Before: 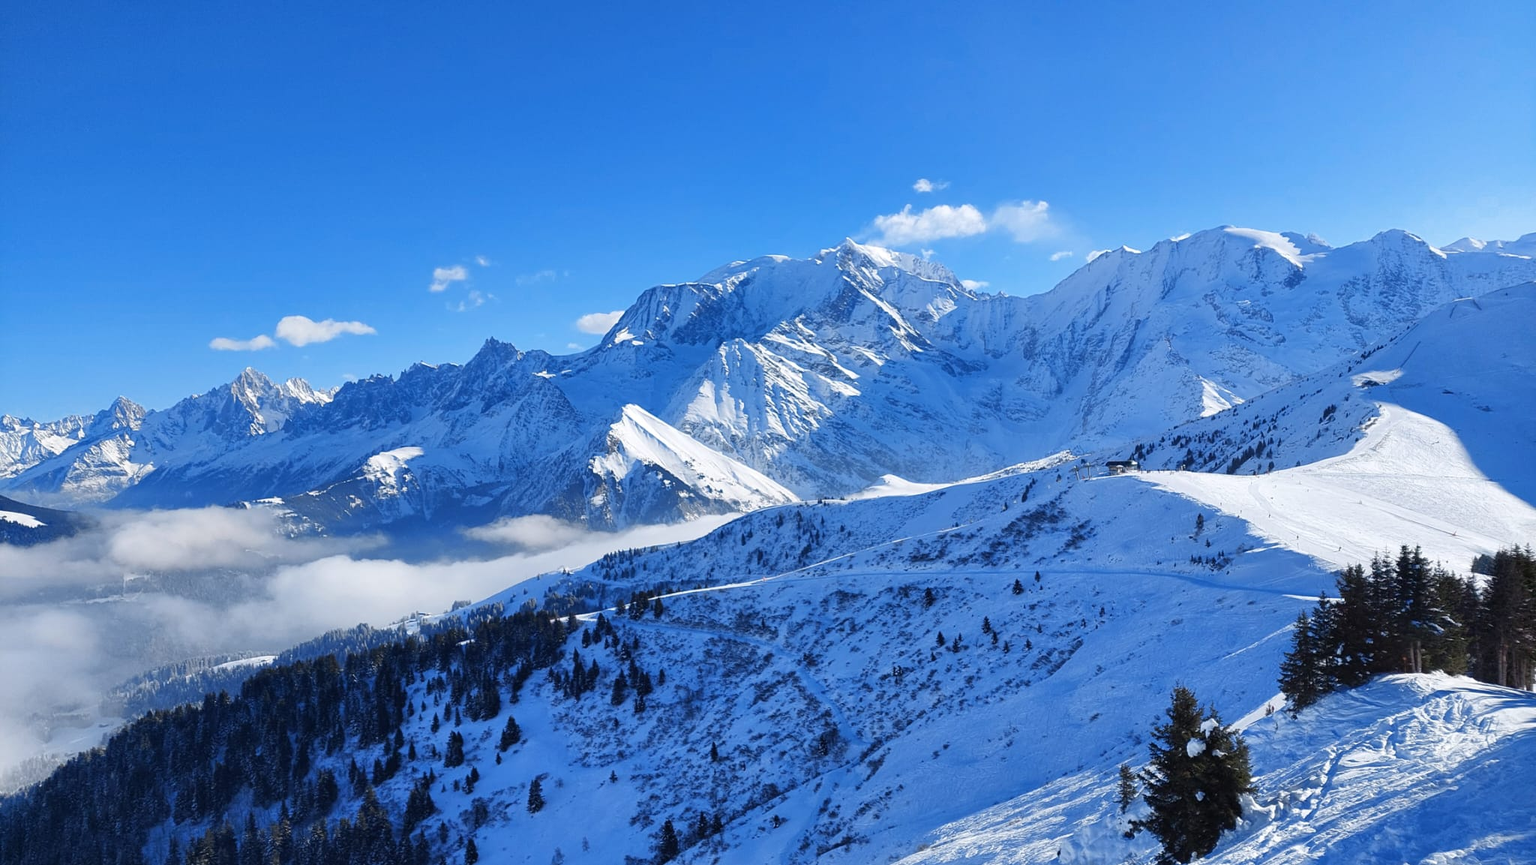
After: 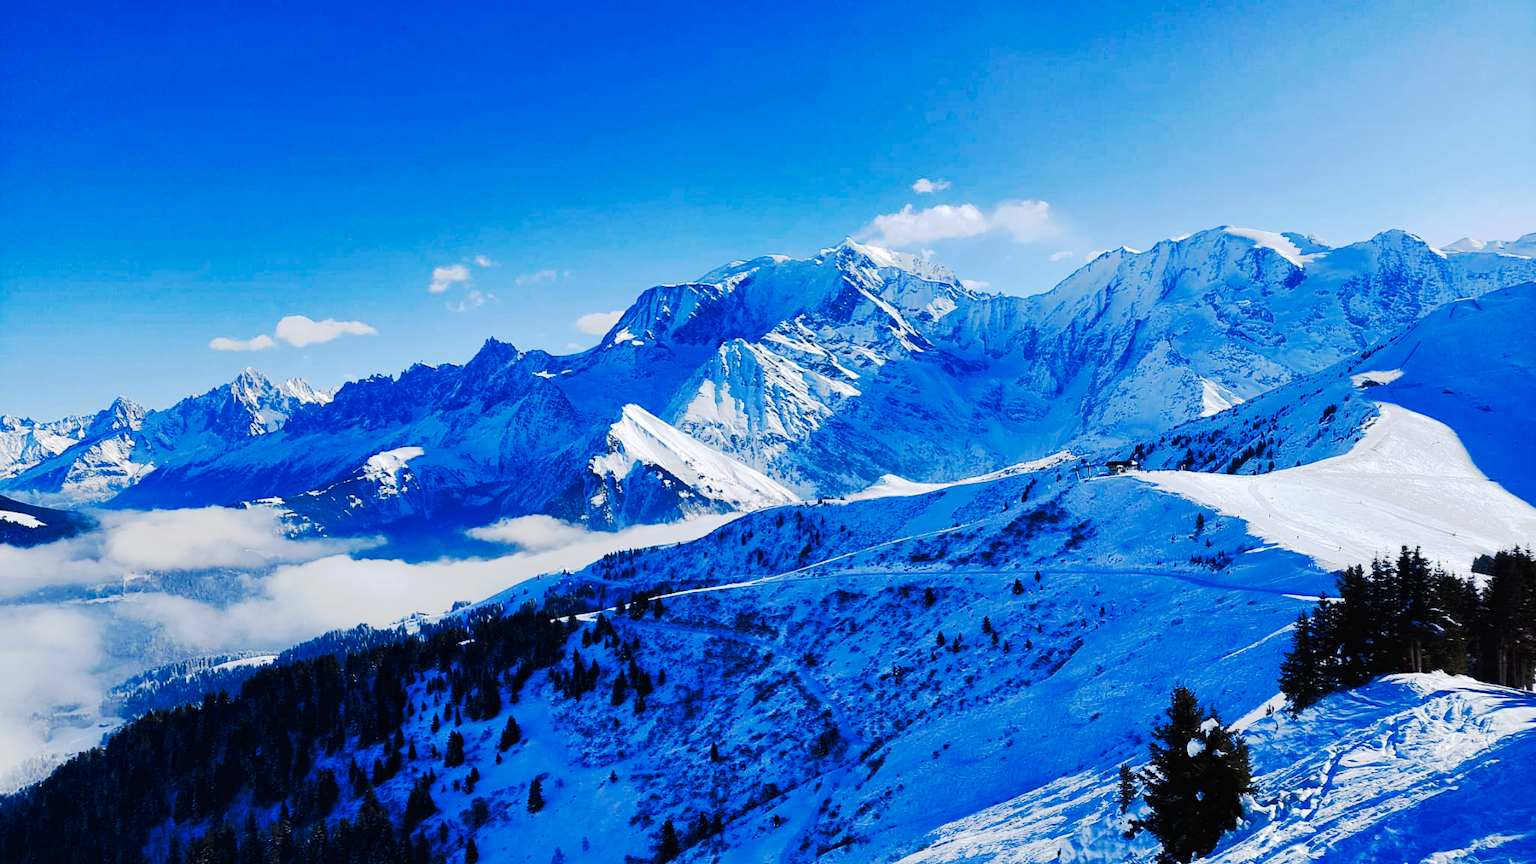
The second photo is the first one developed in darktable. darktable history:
tone curve: curves: ch0 [(0, 0) (0.003, 0.005) (0.011, 0.007) (0.025, 0.009) (0.044, 0.013) (0.069, 0.017) (0.1, 0.02) (0.136, 0.029) (0.177, 0.052) (0.224, 0.086) (0.277, 0.129) (0.335, 0.188) (0.399, 0.256) (0.468, 0.361) (0.543, 0.526) (0.623, 0.696) (0.709, 0.784) (0.801, 0.85) (0.898, 0.882) (1, 1)], preserve colors none
